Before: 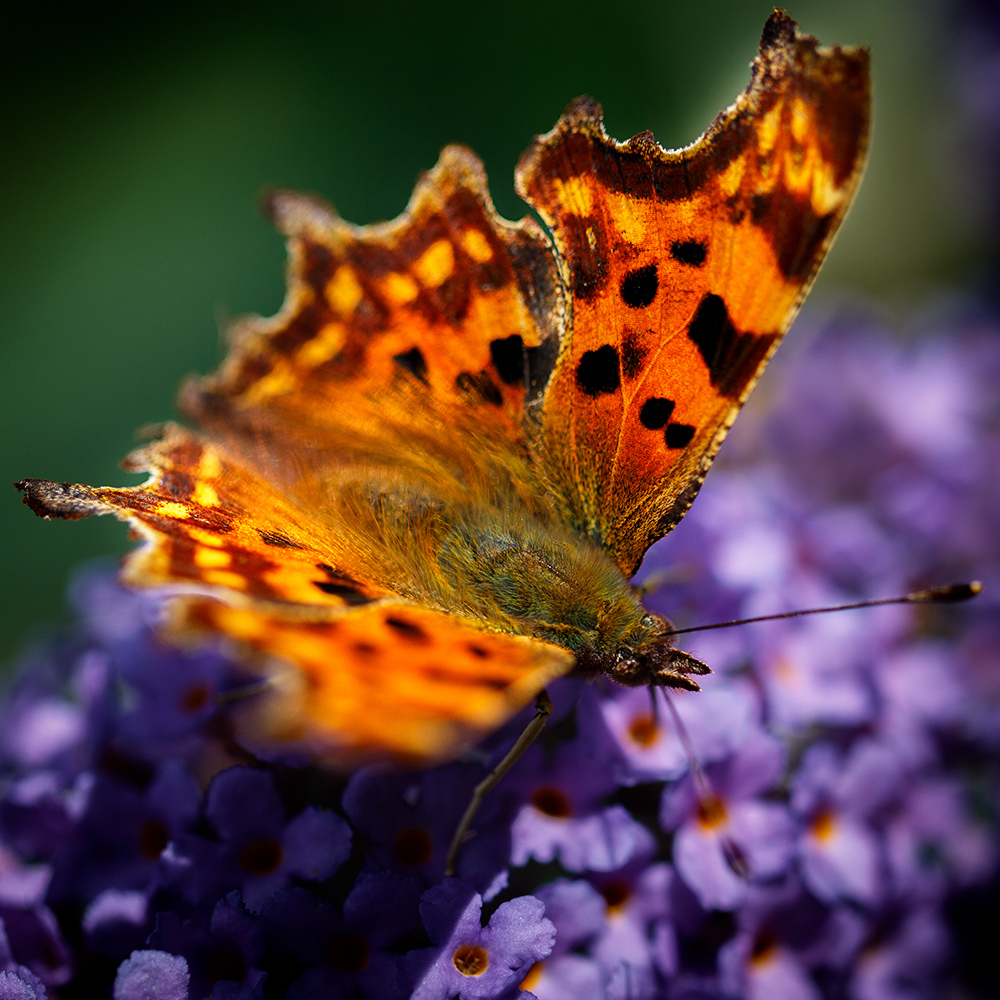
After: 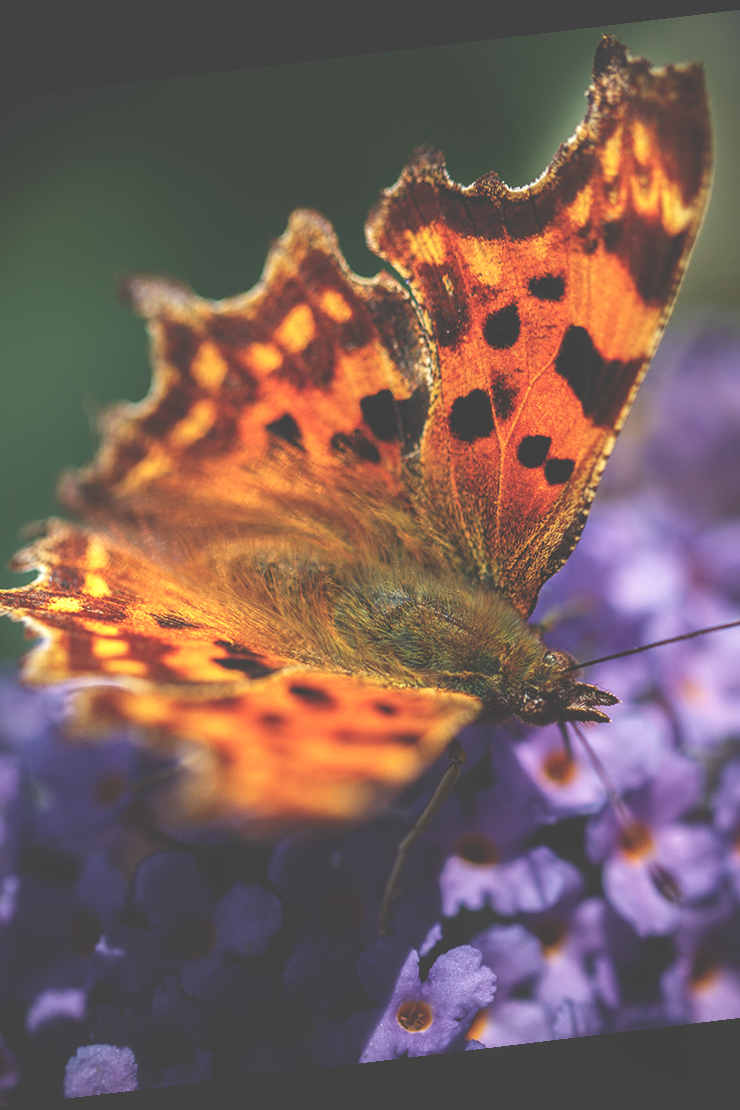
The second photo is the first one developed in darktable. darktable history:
exposure: black level correction -0.062, exposure -0.05 EV, compensate highlight preservation false
crop and rotate: left 15.055%, right 18.278%
rotate and perspective: rotation -6.83°, automatic cropping off
local contrast: on, module defaults
